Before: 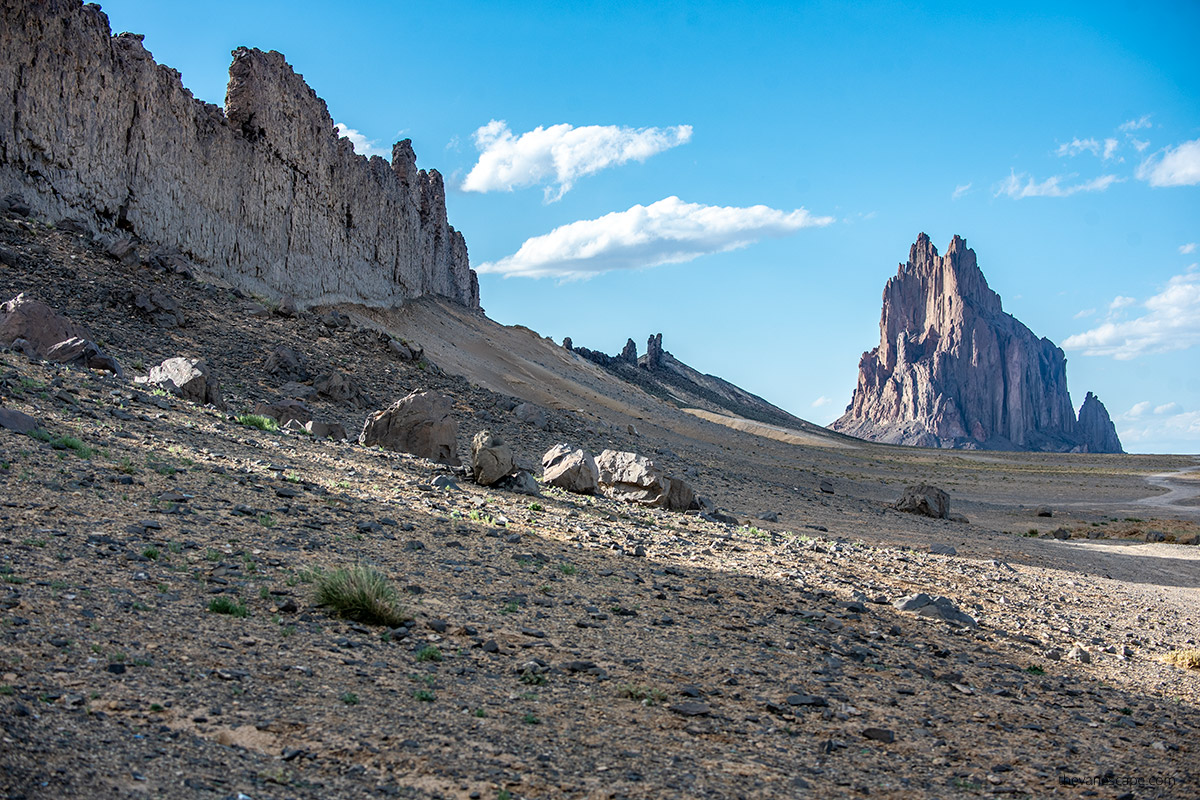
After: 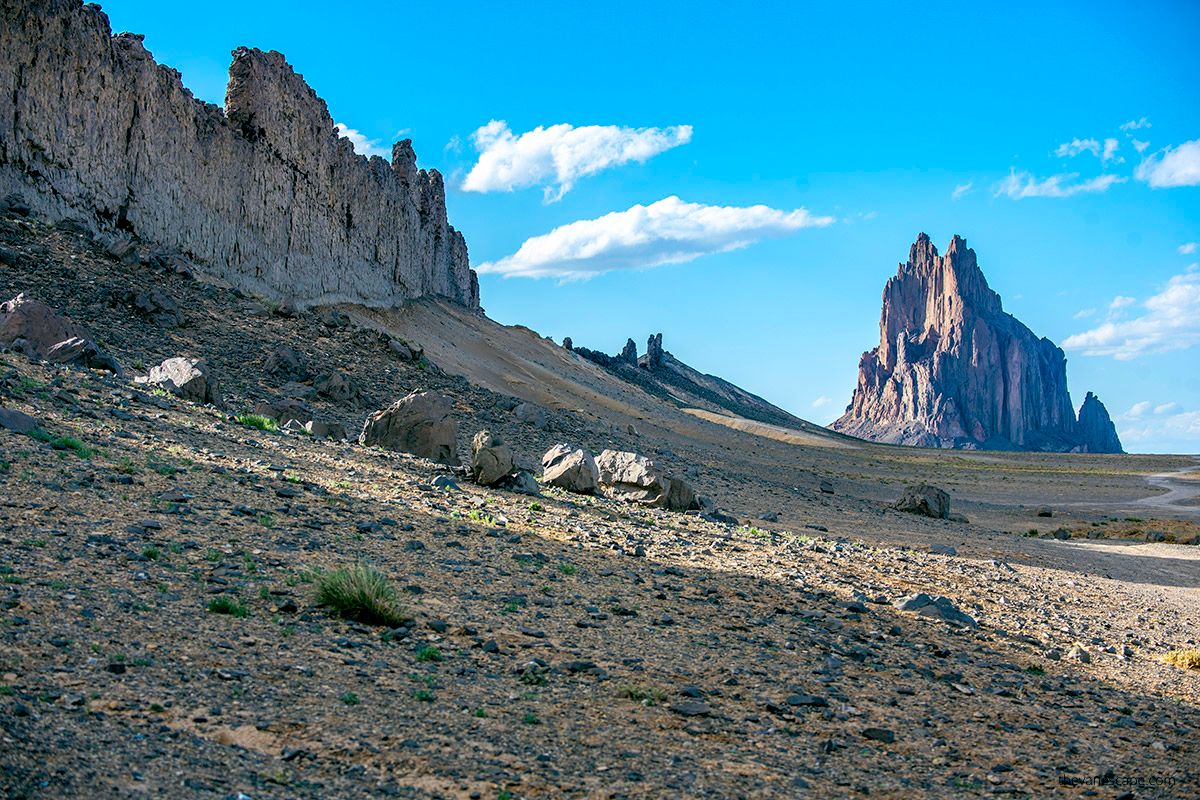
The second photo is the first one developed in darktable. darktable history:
color balance rgb: highlights gain › chroma 0.209%, highlights gain › hue 332.19°, global offset › luminance -0.315%, global offset › chroma 0.114%, global offset › hue 162.71°, linear chroma grading › global chroma 8.82%, perceptual saturation grading › global saturation 29.899%, global vibrance 11.021%
